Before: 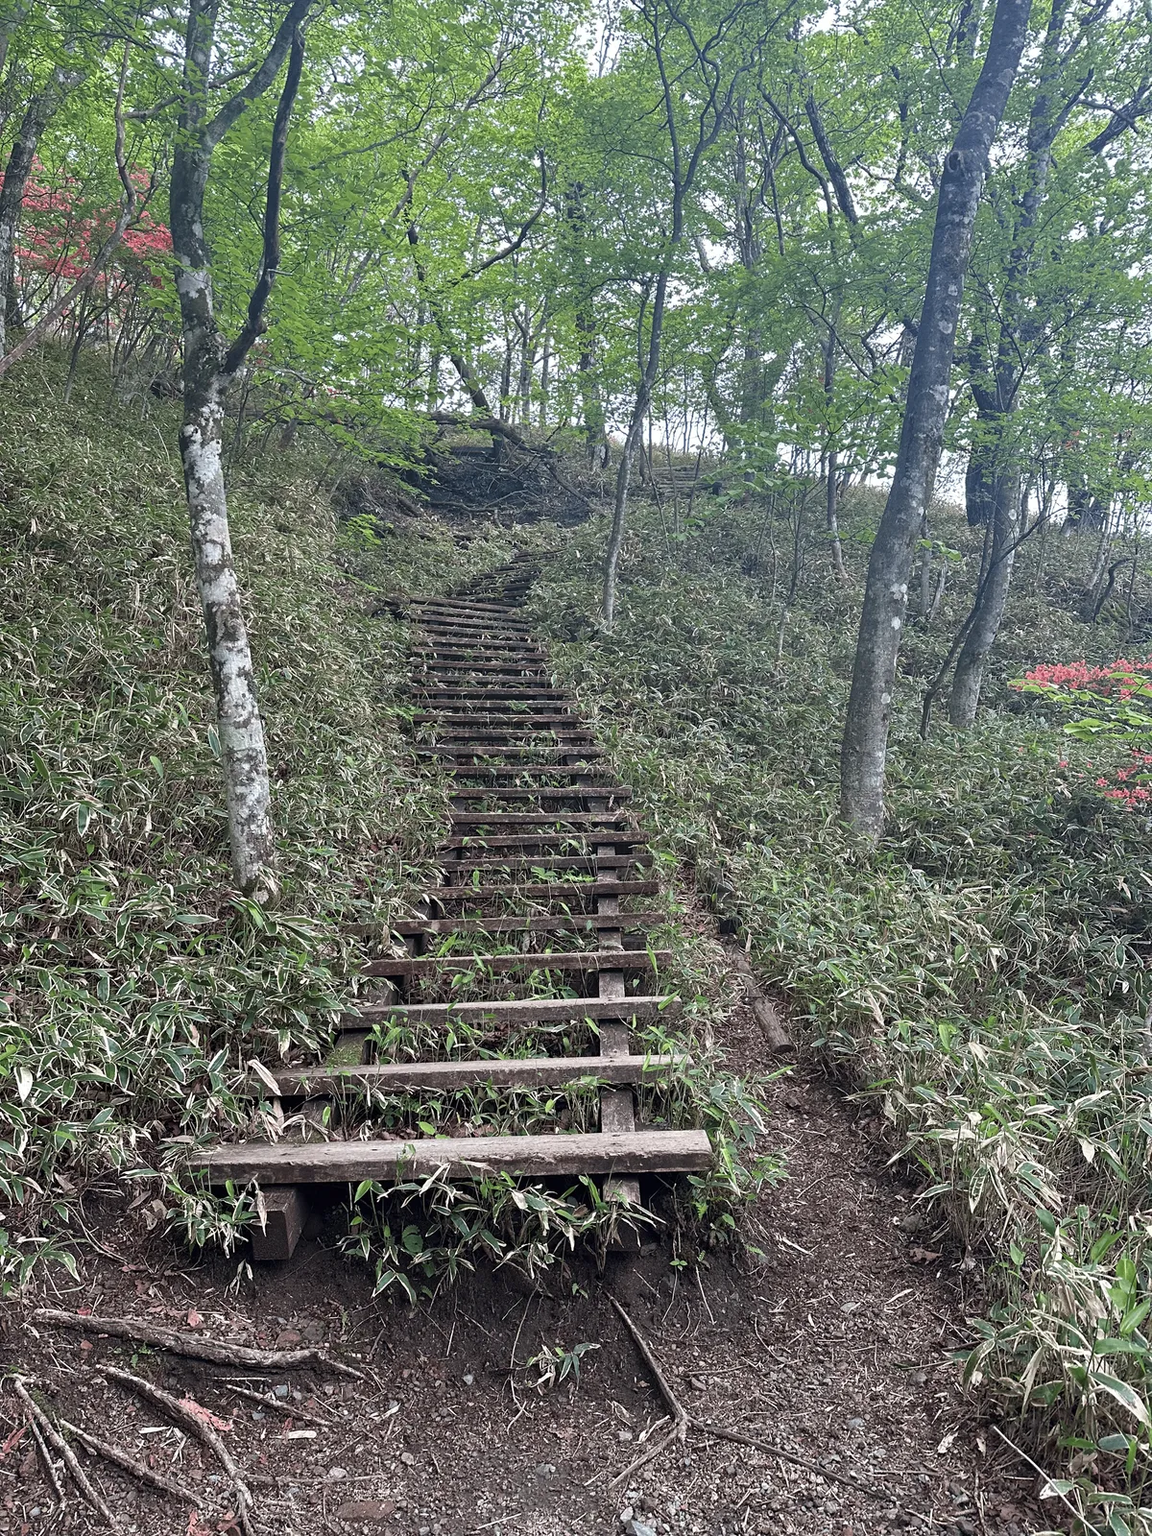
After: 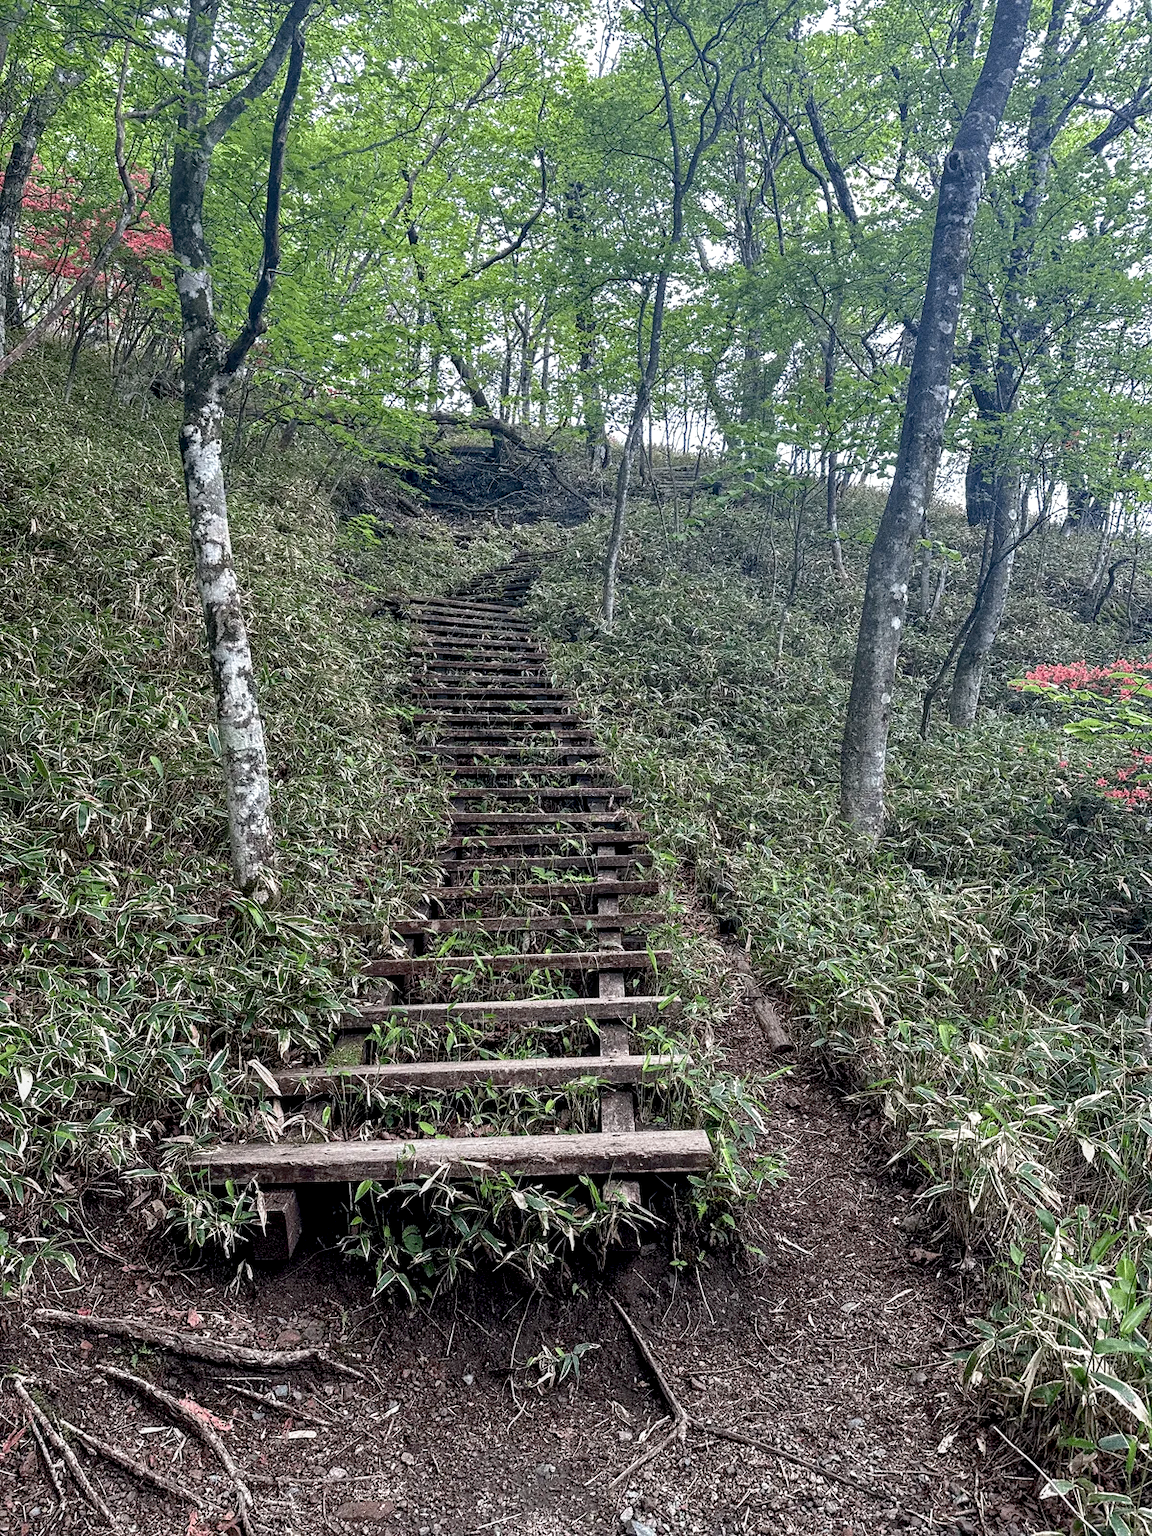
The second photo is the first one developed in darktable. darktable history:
local contrast: on, module defaults
base curve: curves: ch0 [(0.017, 0) (0.425, 0.441) (0.844, 0.933) (1, 1)], preserve colors none
grain: coarseness 0.09 ISO, strength 40%
